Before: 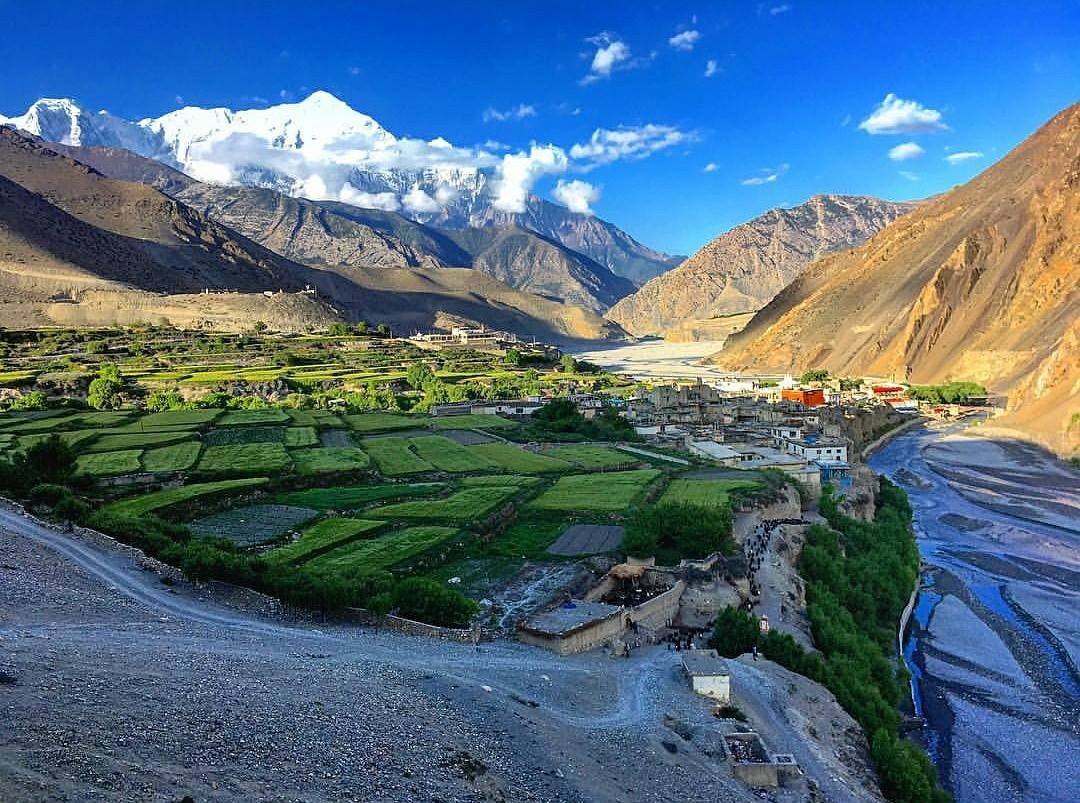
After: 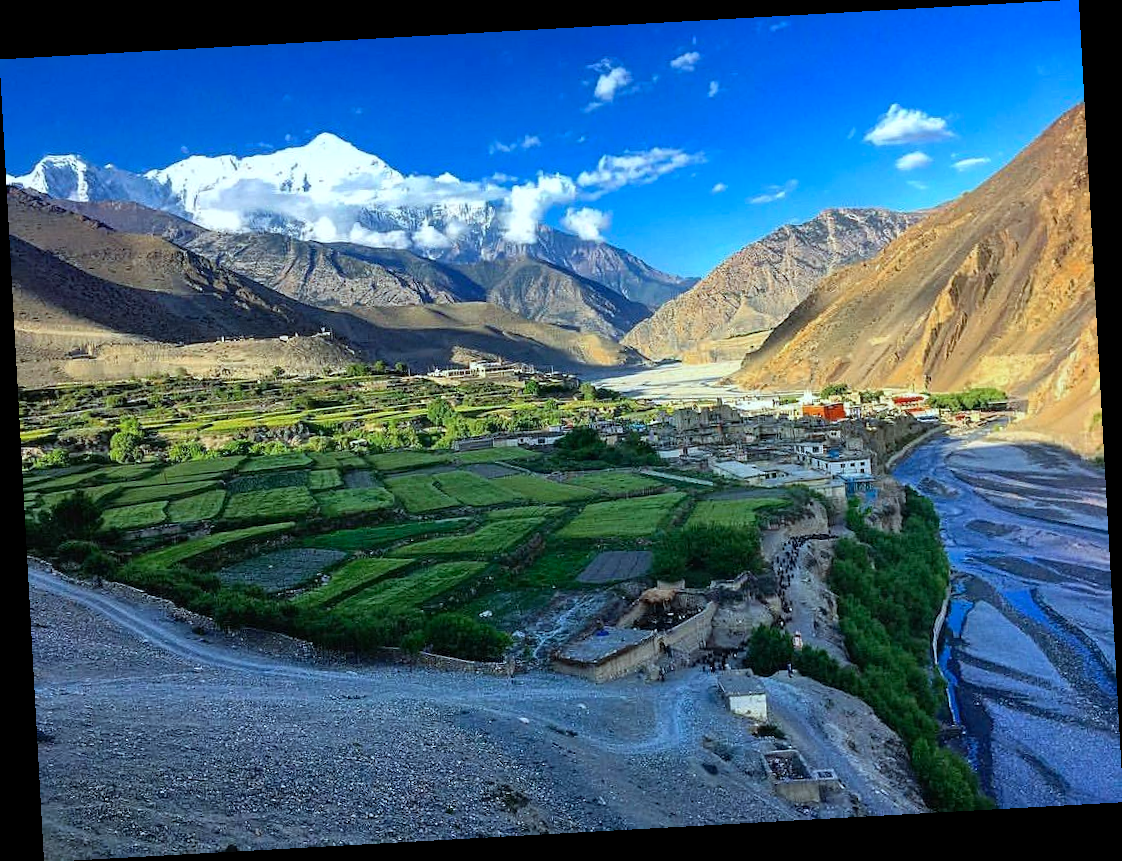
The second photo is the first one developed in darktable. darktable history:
rotate and perspective: rotation -3.18°, automatic cropping off
color calibration: illuminant Planckian (black body), adaptation linear Bradford (ICC v4), x 0.364, y 0.367, temperature 4417.56 K, saturation algorithm version 1 (2020)
